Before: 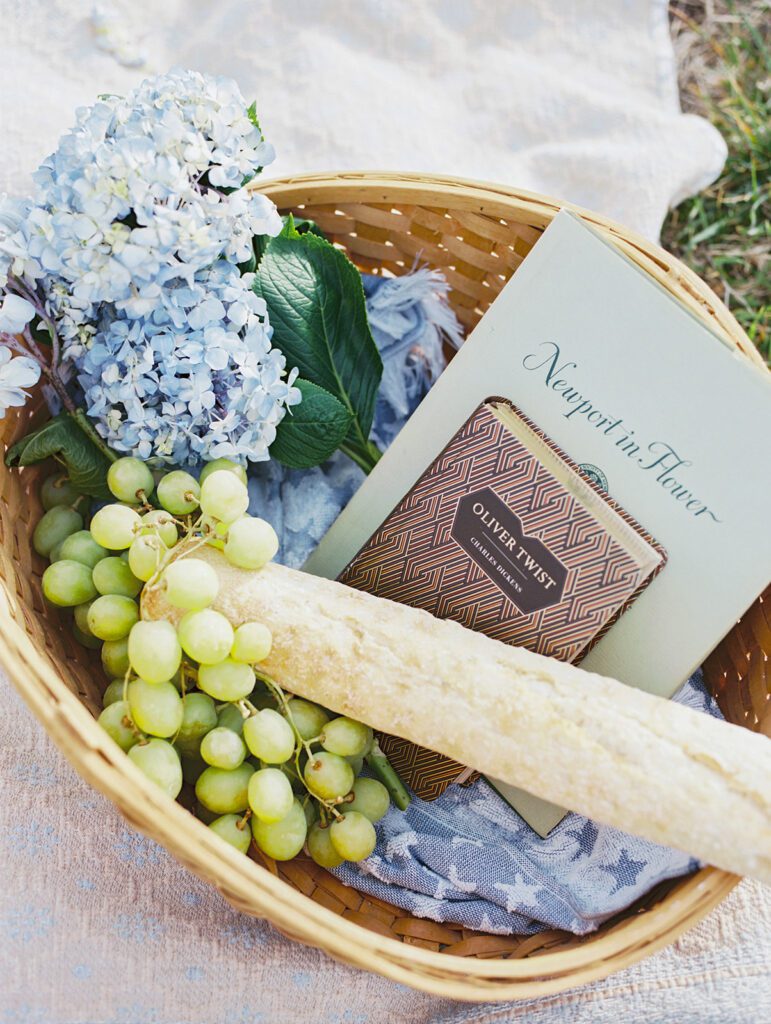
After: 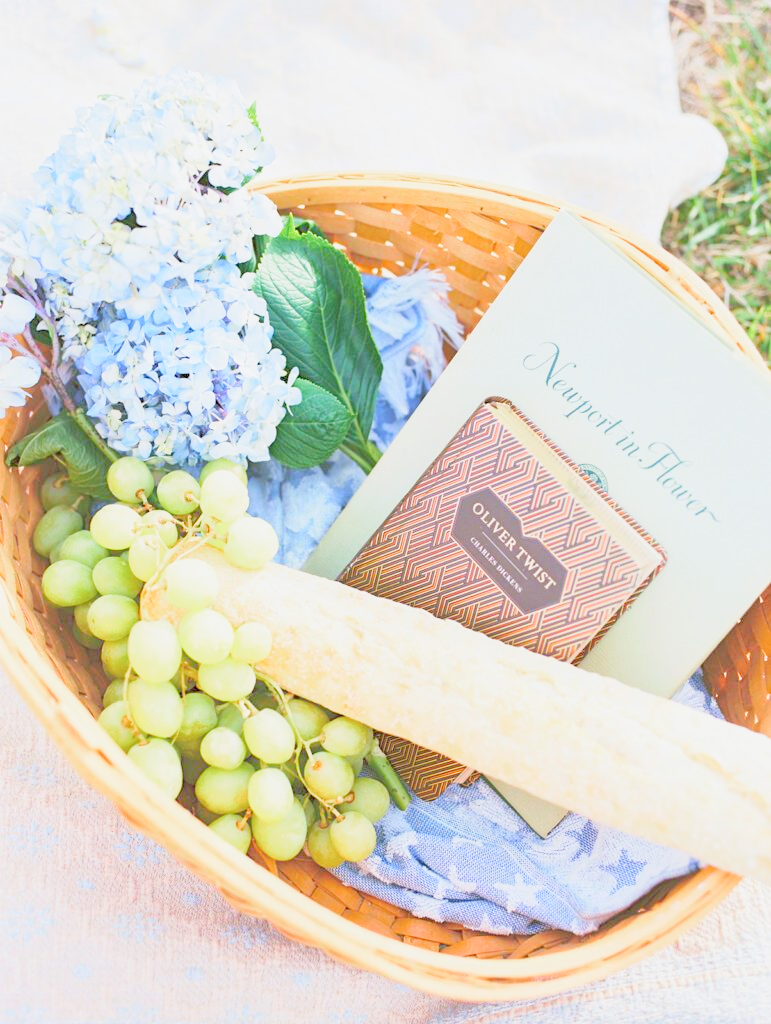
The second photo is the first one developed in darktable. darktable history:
filmic rgb: middle gray luminance 2.61%, black relative exposure -10.02 EV, white relative exposure 6.99 EV, threshold 5.95 EV, dynamic range scaling 9.65%, target black luminance 0%, hardness 3.17, latitude 44.14%, contrast 0.683, highlights saturation mix 5.97%, shadows ↔ highlights balance 12.9%, add noise in highlights 0, preserve chrominance luminance Y, color science v3 (2019), use custom middle-gray values true, contrast in highlights soft, enable highlight reconstruction true
